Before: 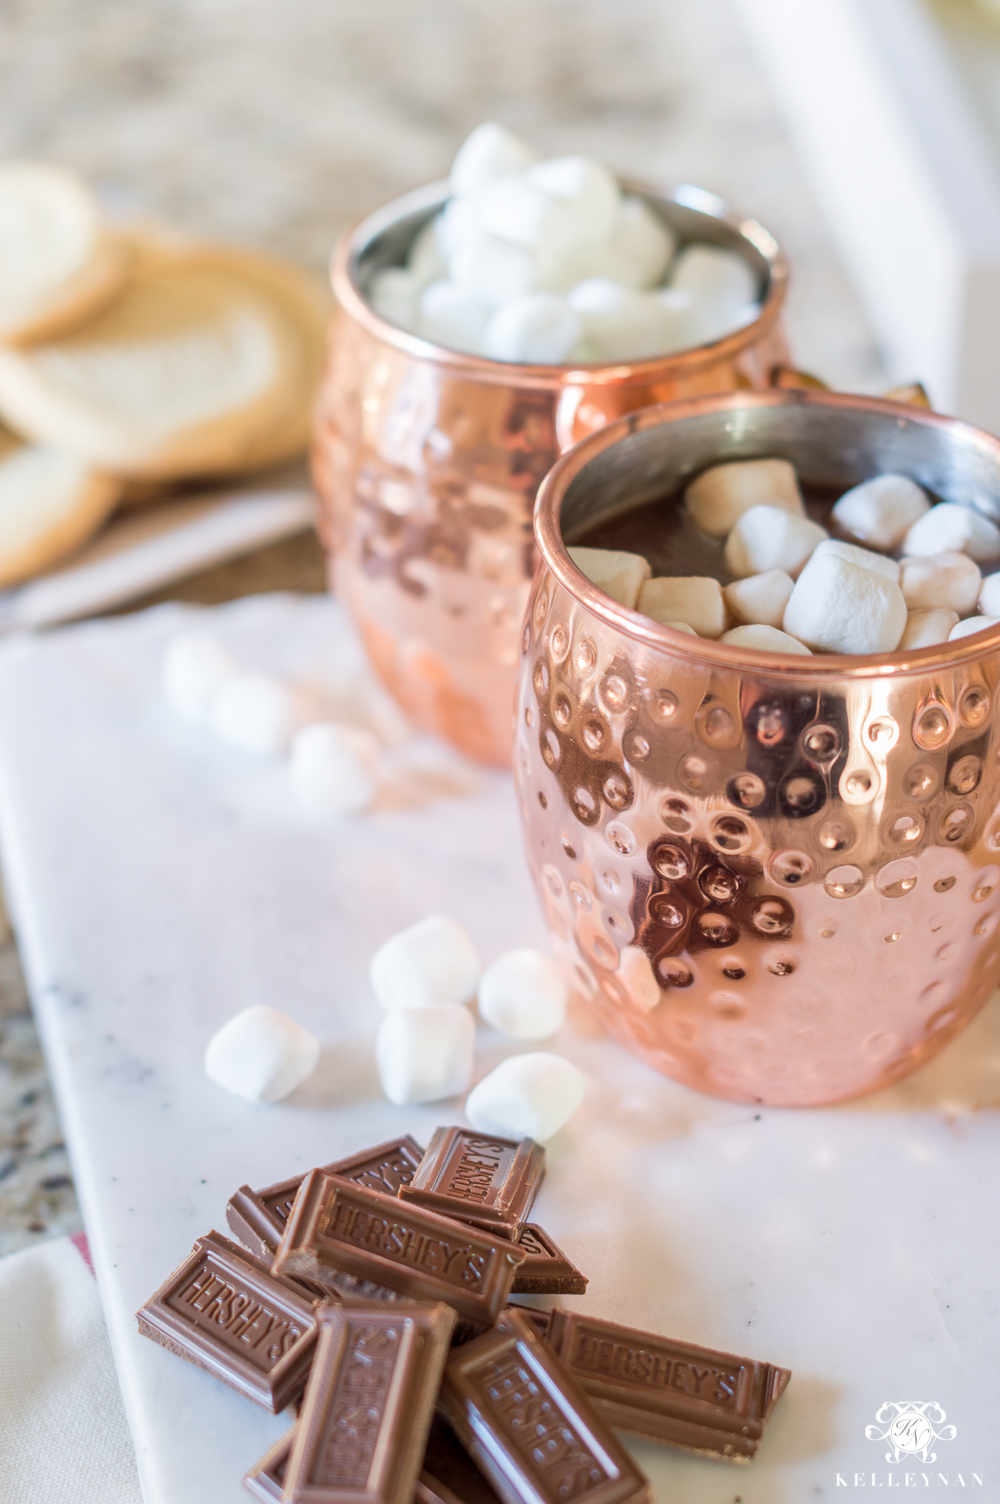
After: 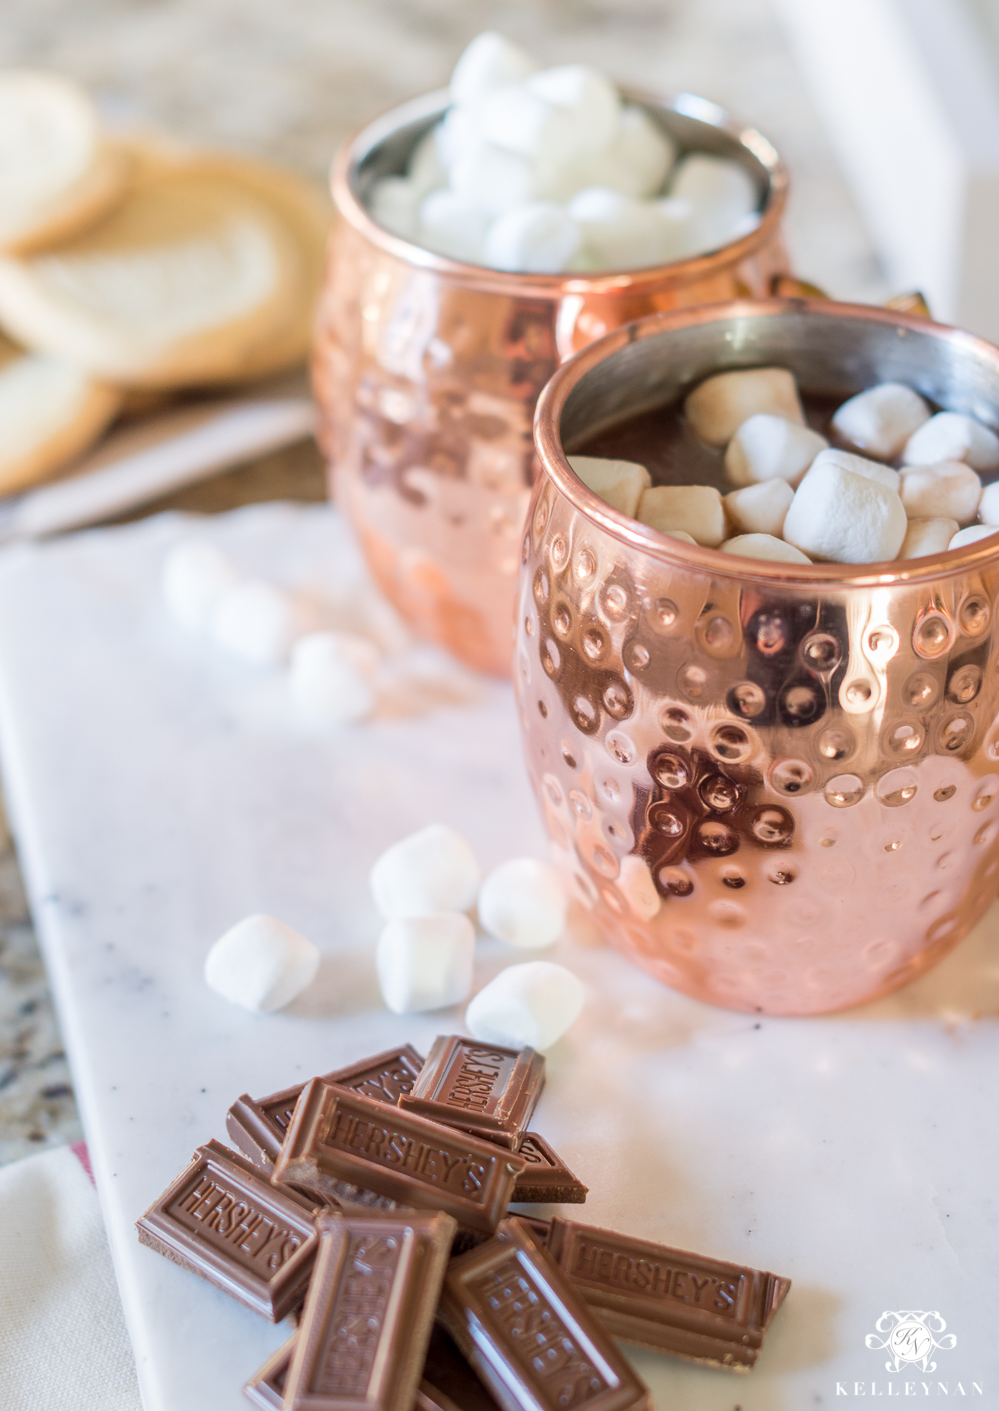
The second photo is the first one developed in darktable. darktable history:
crop and rotate: top 6.181%
